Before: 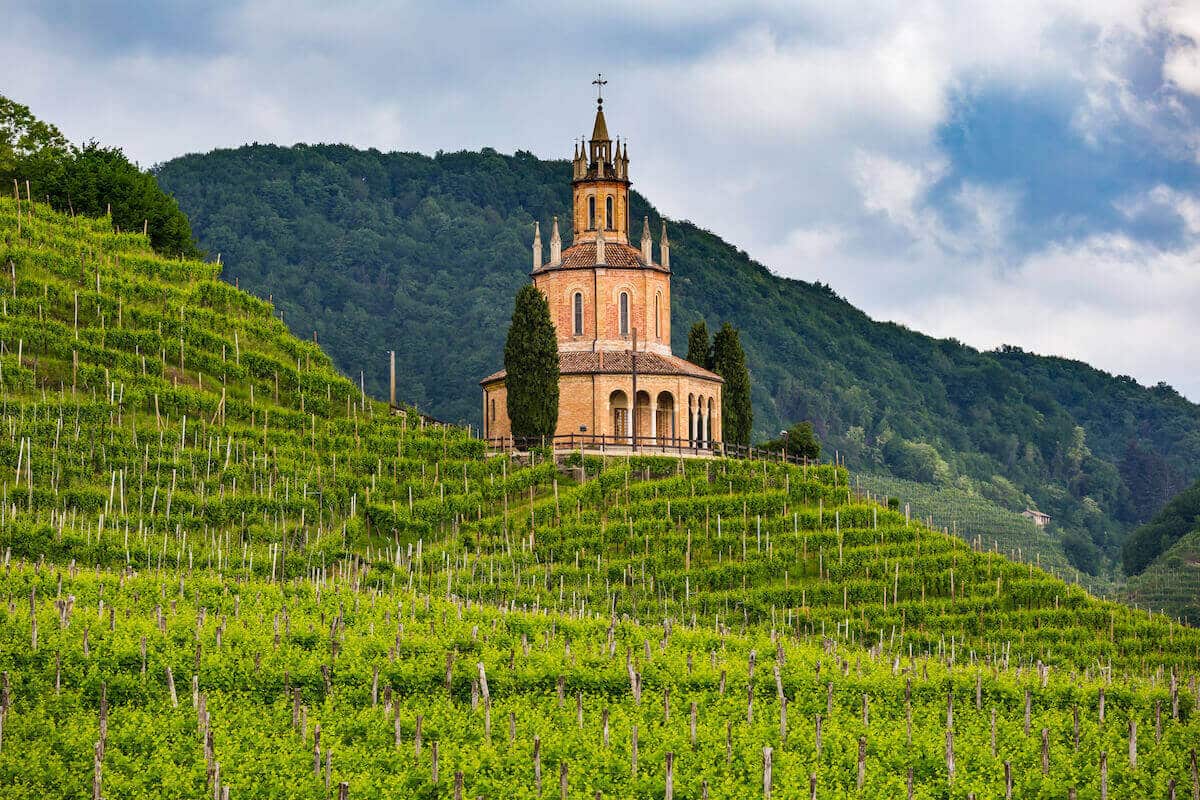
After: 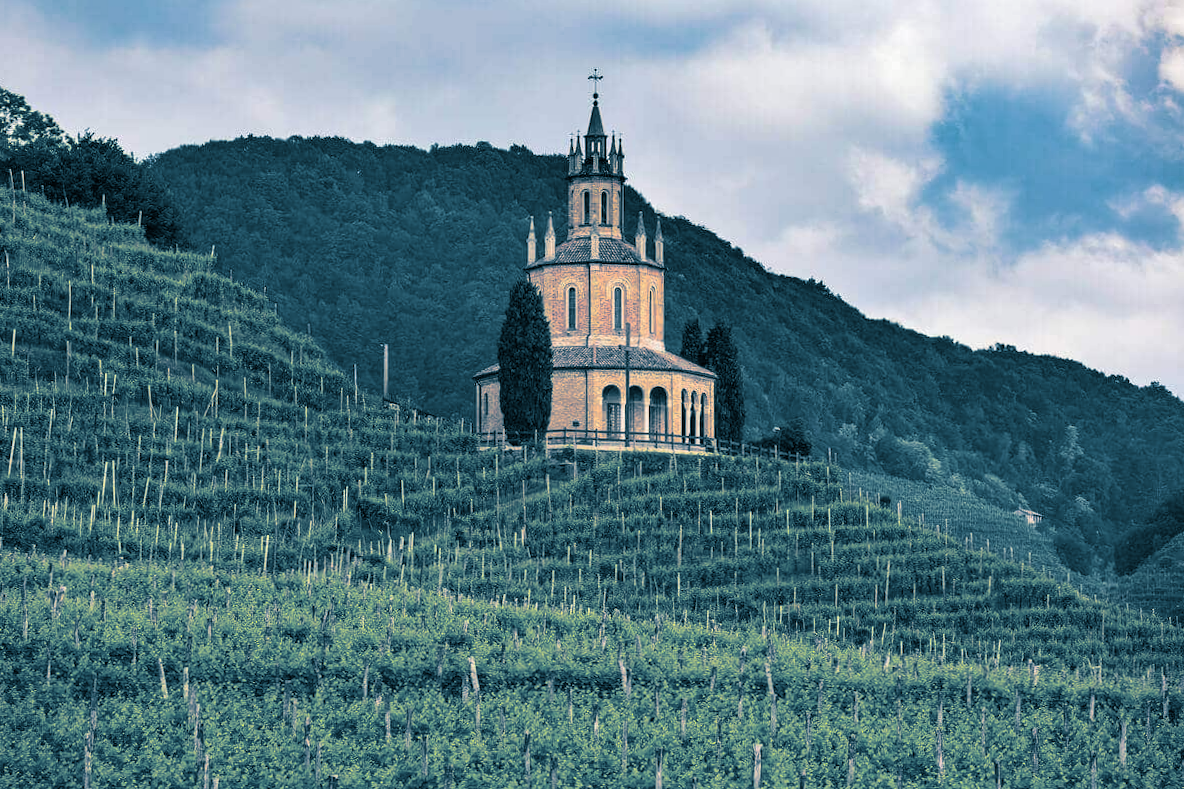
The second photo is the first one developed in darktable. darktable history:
split-toning: shadows › hue 212.4°, balance -70
crop and rotate: angle -0.5°
